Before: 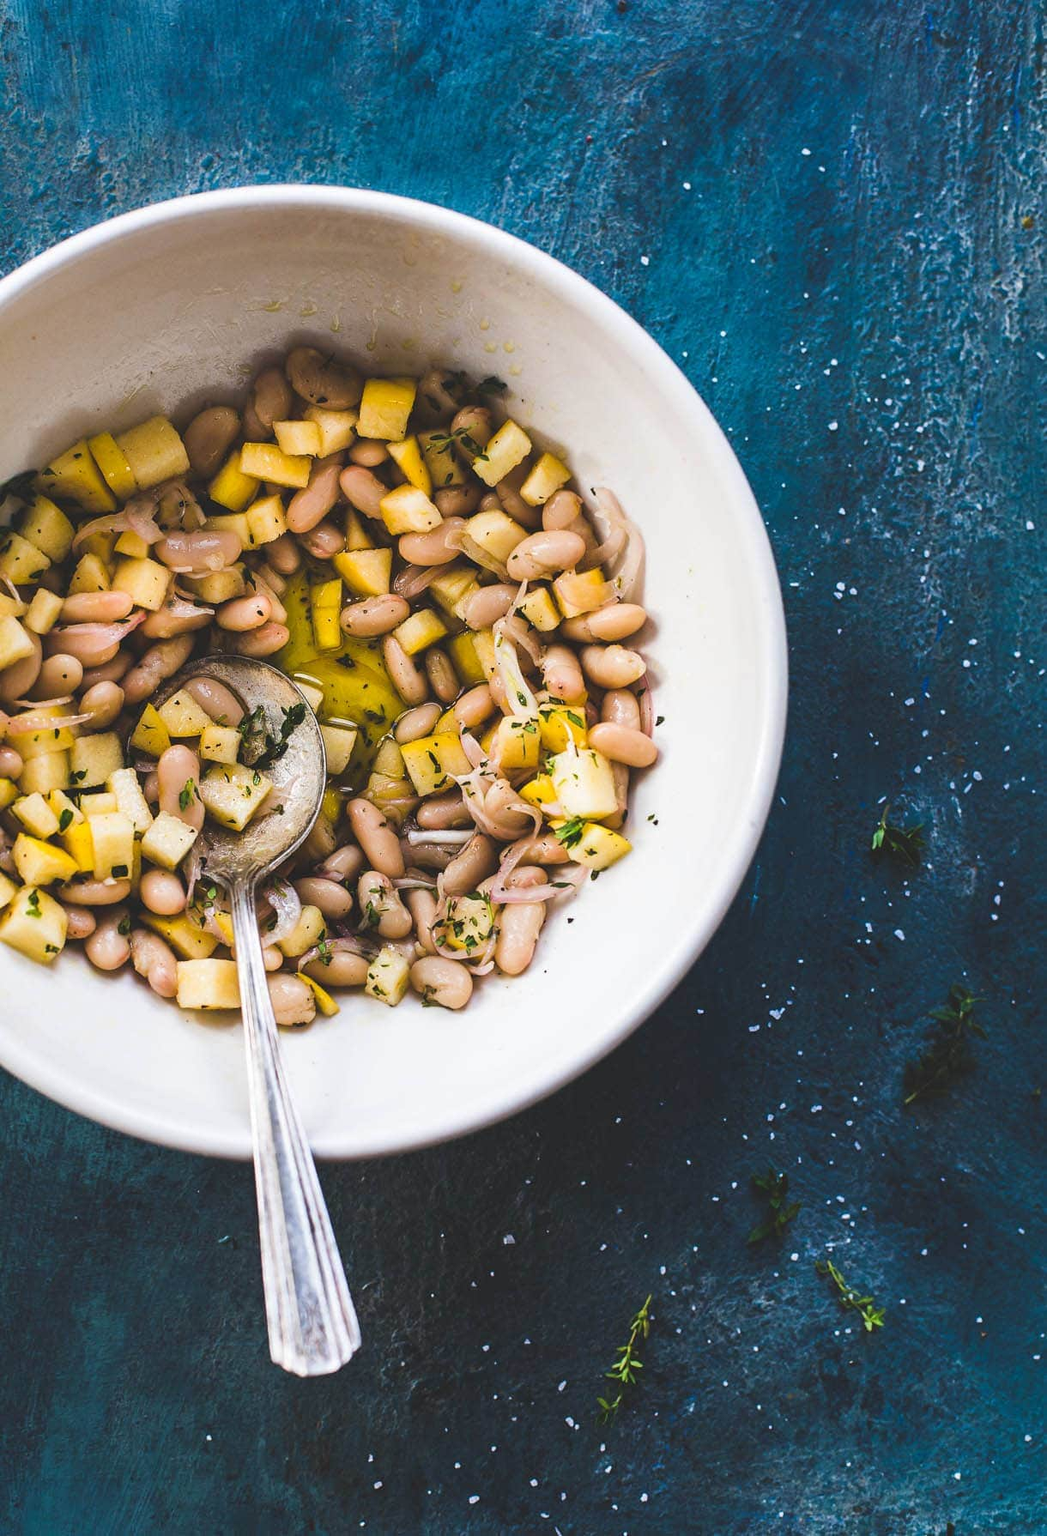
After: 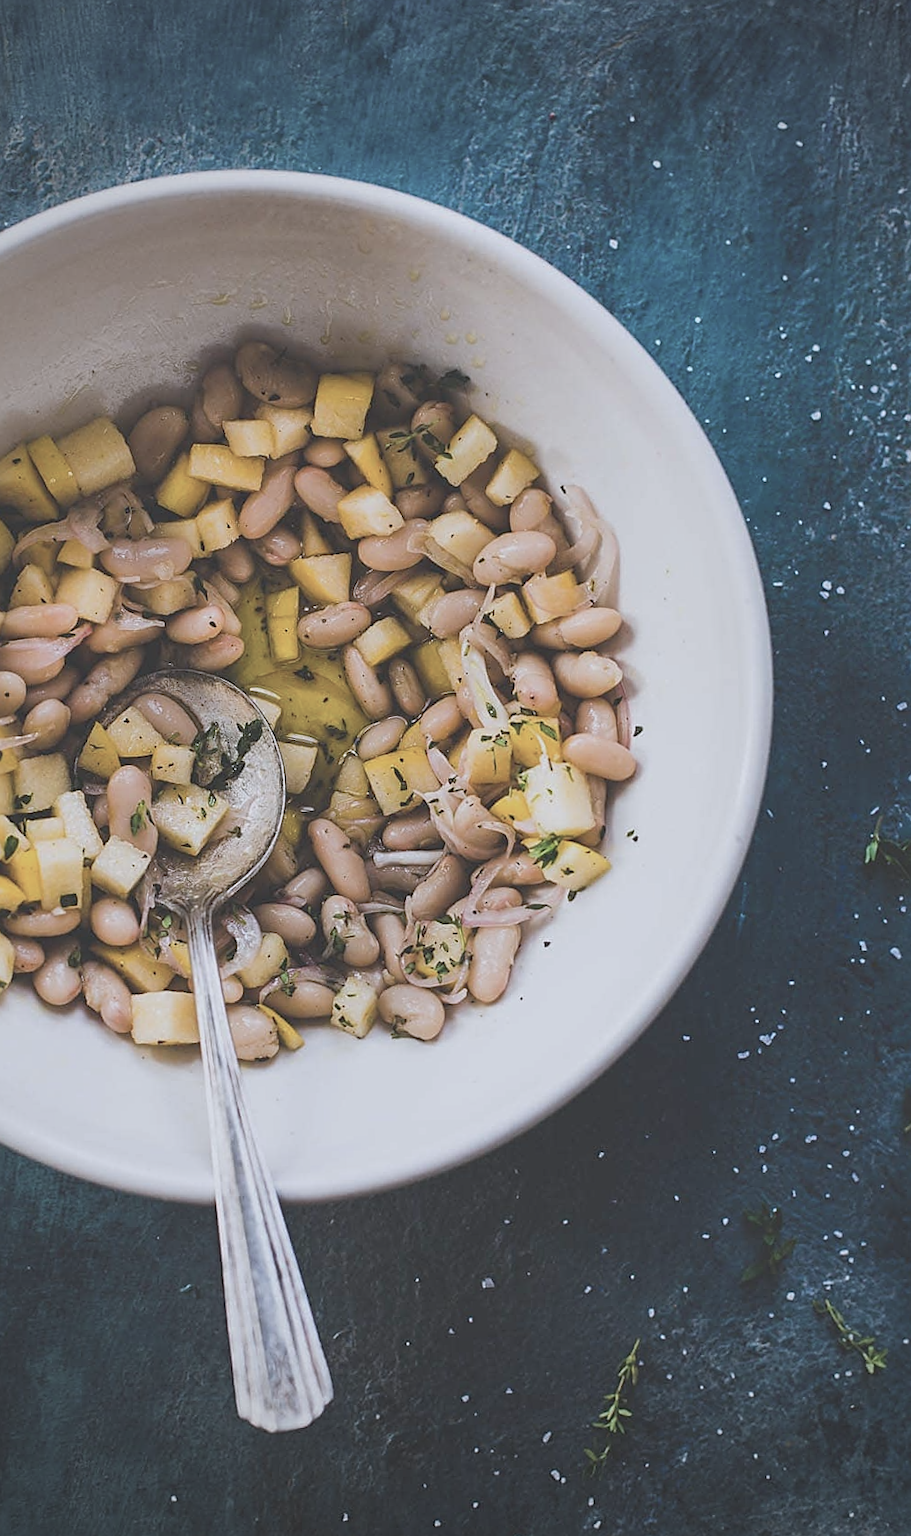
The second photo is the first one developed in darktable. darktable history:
crop and rotate: angle 1°, left 4.281%, top 0.642%, right 11.383%, bottom 2.486%
color correction: highlights a* -0.137, highlights b* -5.91, shadows a* -0.137, shadows b* -0.137
vignetting: fall-off start 71.74%
contrast brightness saturation: contrast -0.26, saturation -0.43
exposure: compensate highlight preservation false
sharpen: on, module defaults
vibrance: vibrance 20%
white balance: emerald 1
